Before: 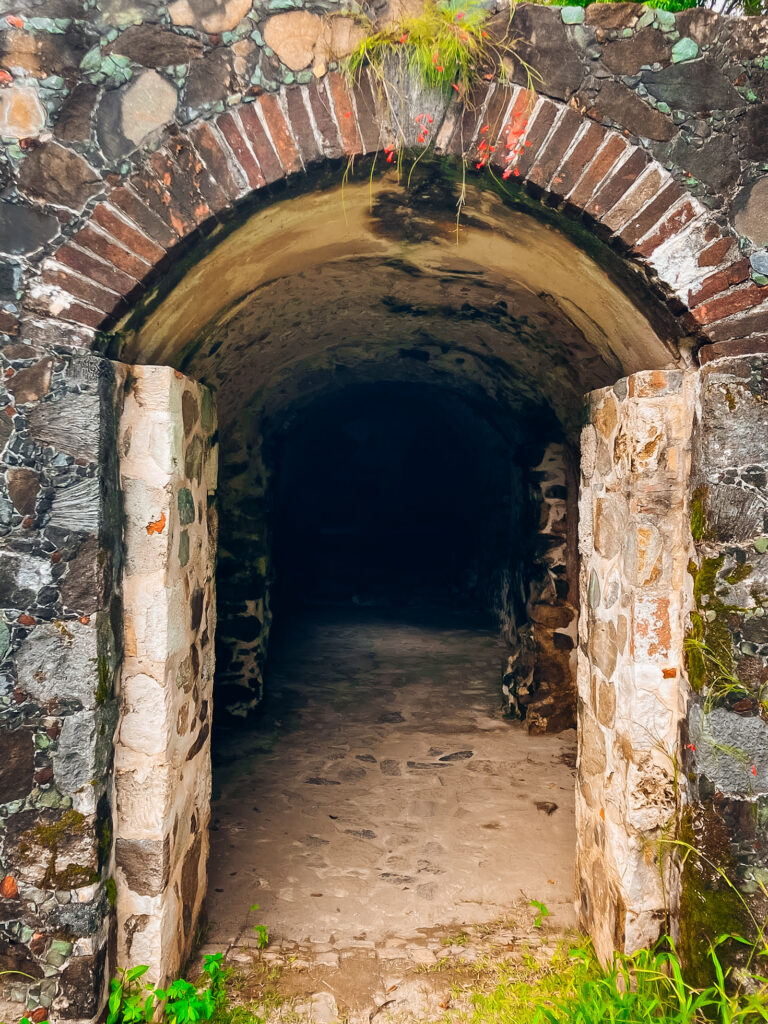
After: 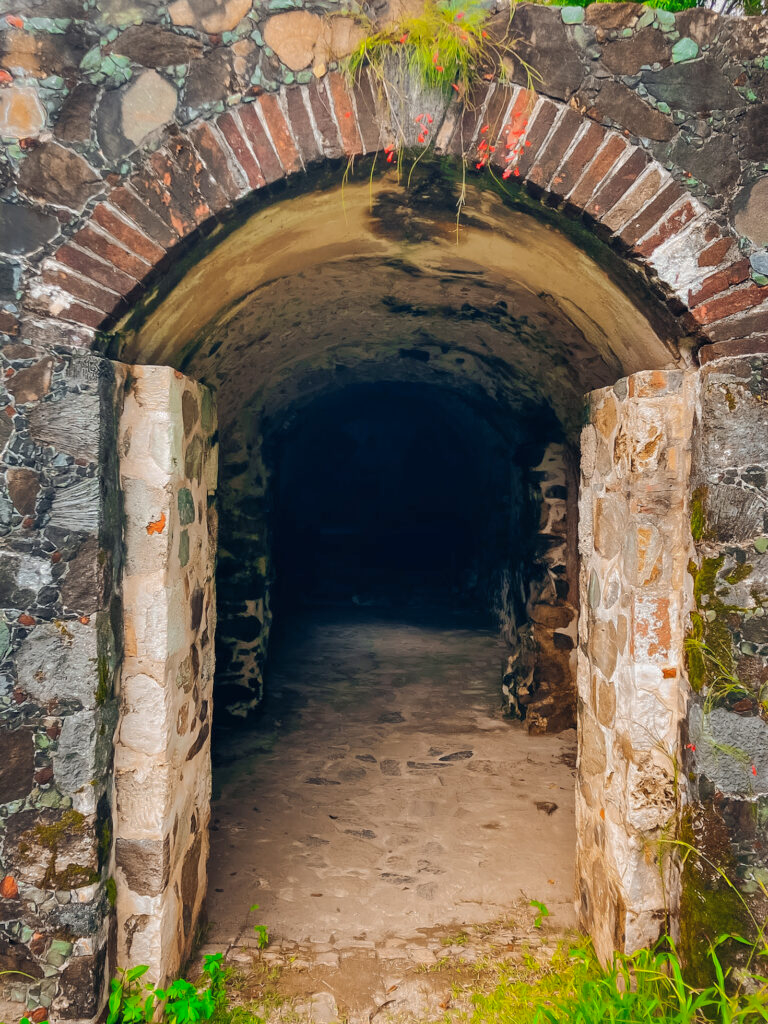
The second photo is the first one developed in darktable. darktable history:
shadows and highlights: shadows 39.39, highlights -60
